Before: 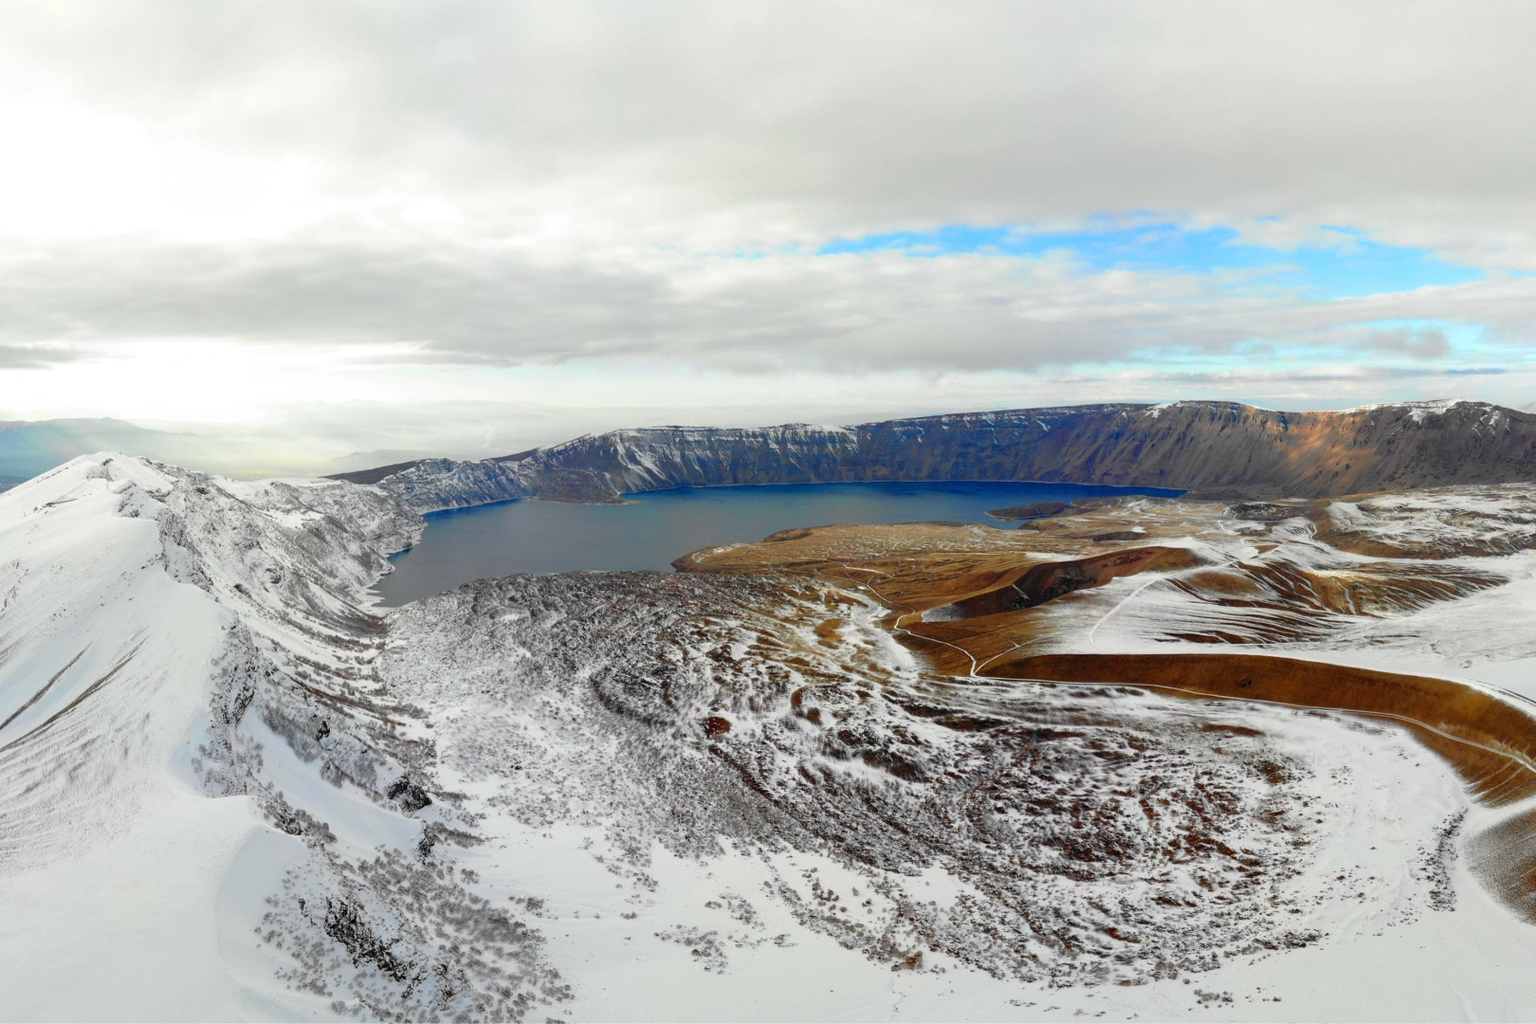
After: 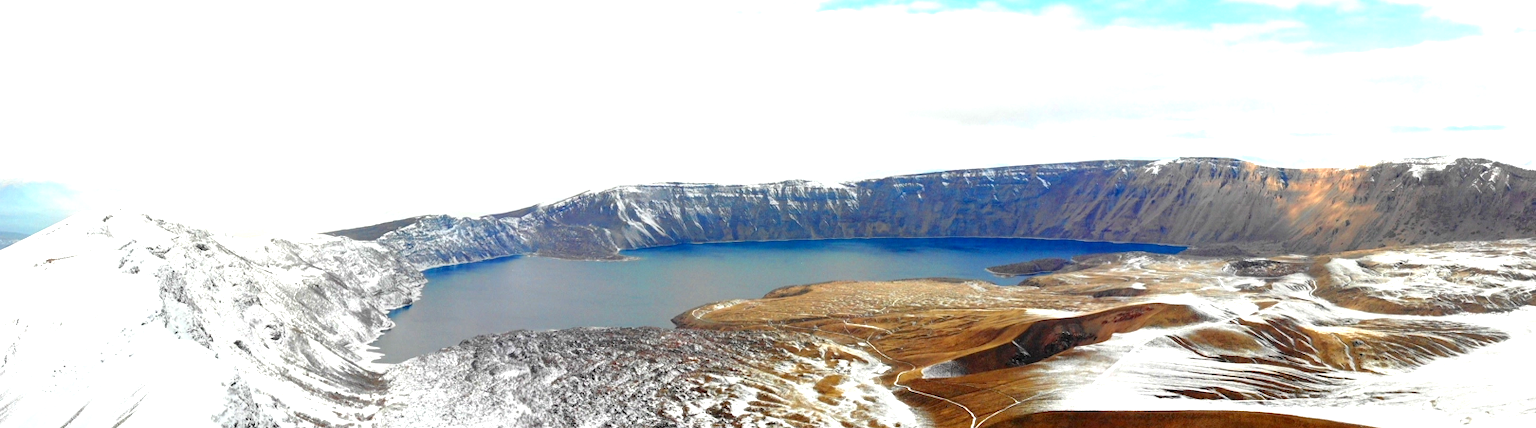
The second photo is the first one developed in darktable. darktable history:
crop and rotate: top 23.84%, bottom 34.294%
exposure: black level correction 0.001, exposure 1 EV, compensate highlight preservation false
